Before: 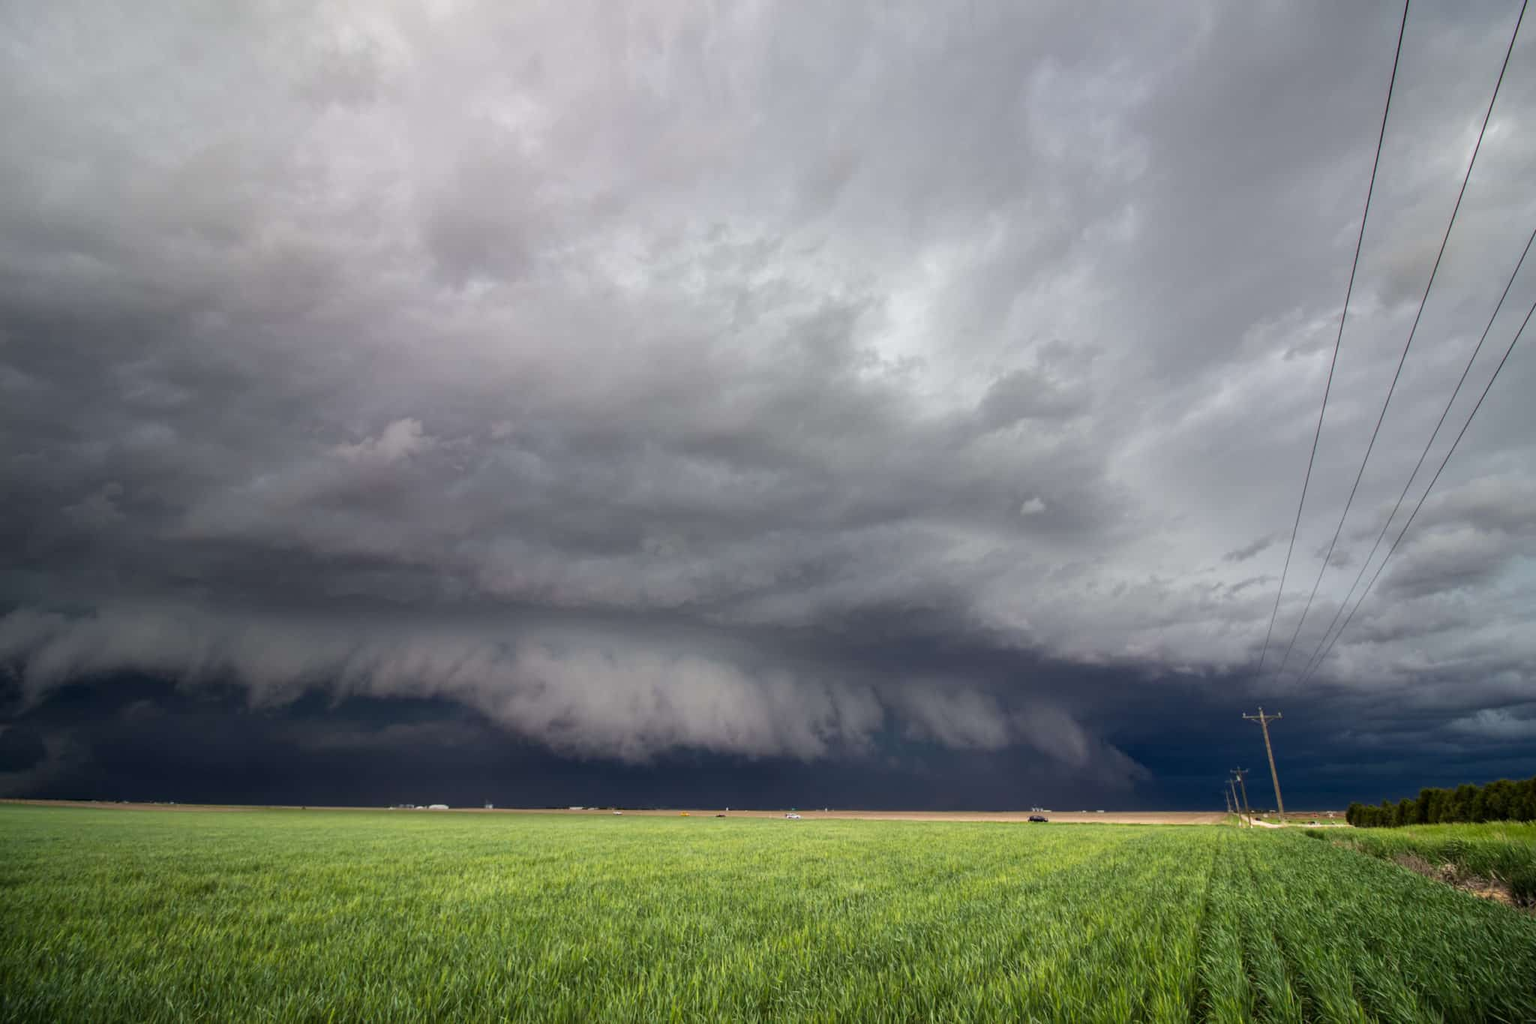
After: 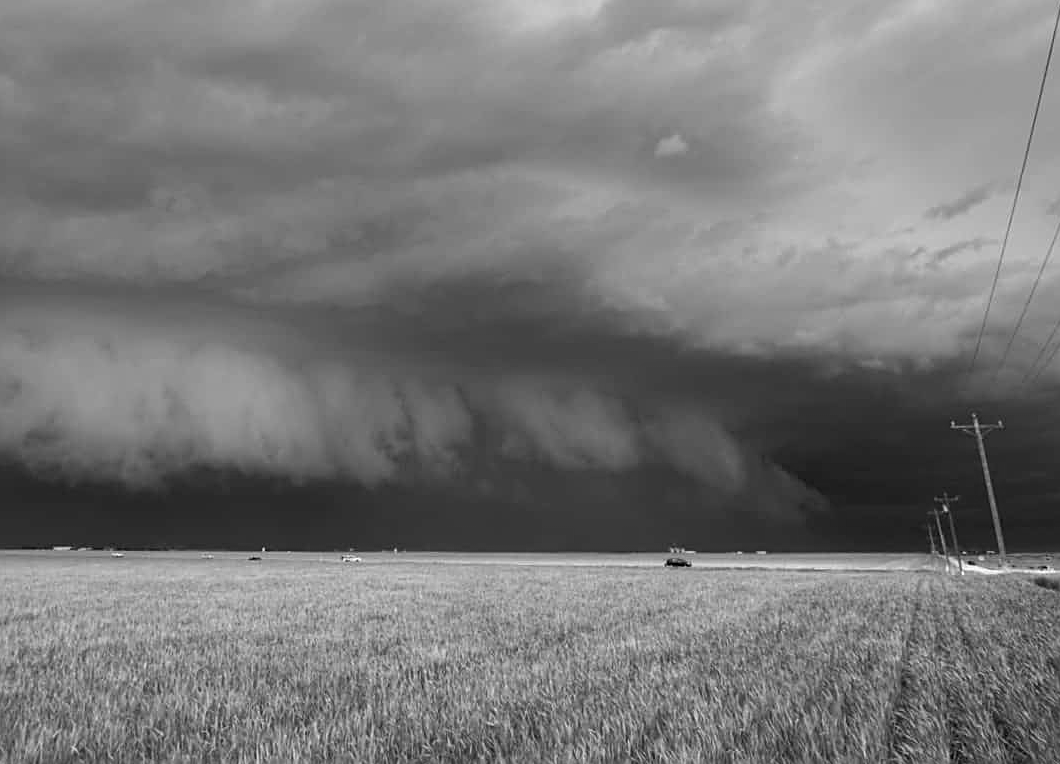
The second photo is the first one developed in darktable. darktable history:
crop: left 34.479%, top 38.822%, right 13.718%, bottom 5.172%
monochrome: on, module defaults
sharpen: on, module defaults
